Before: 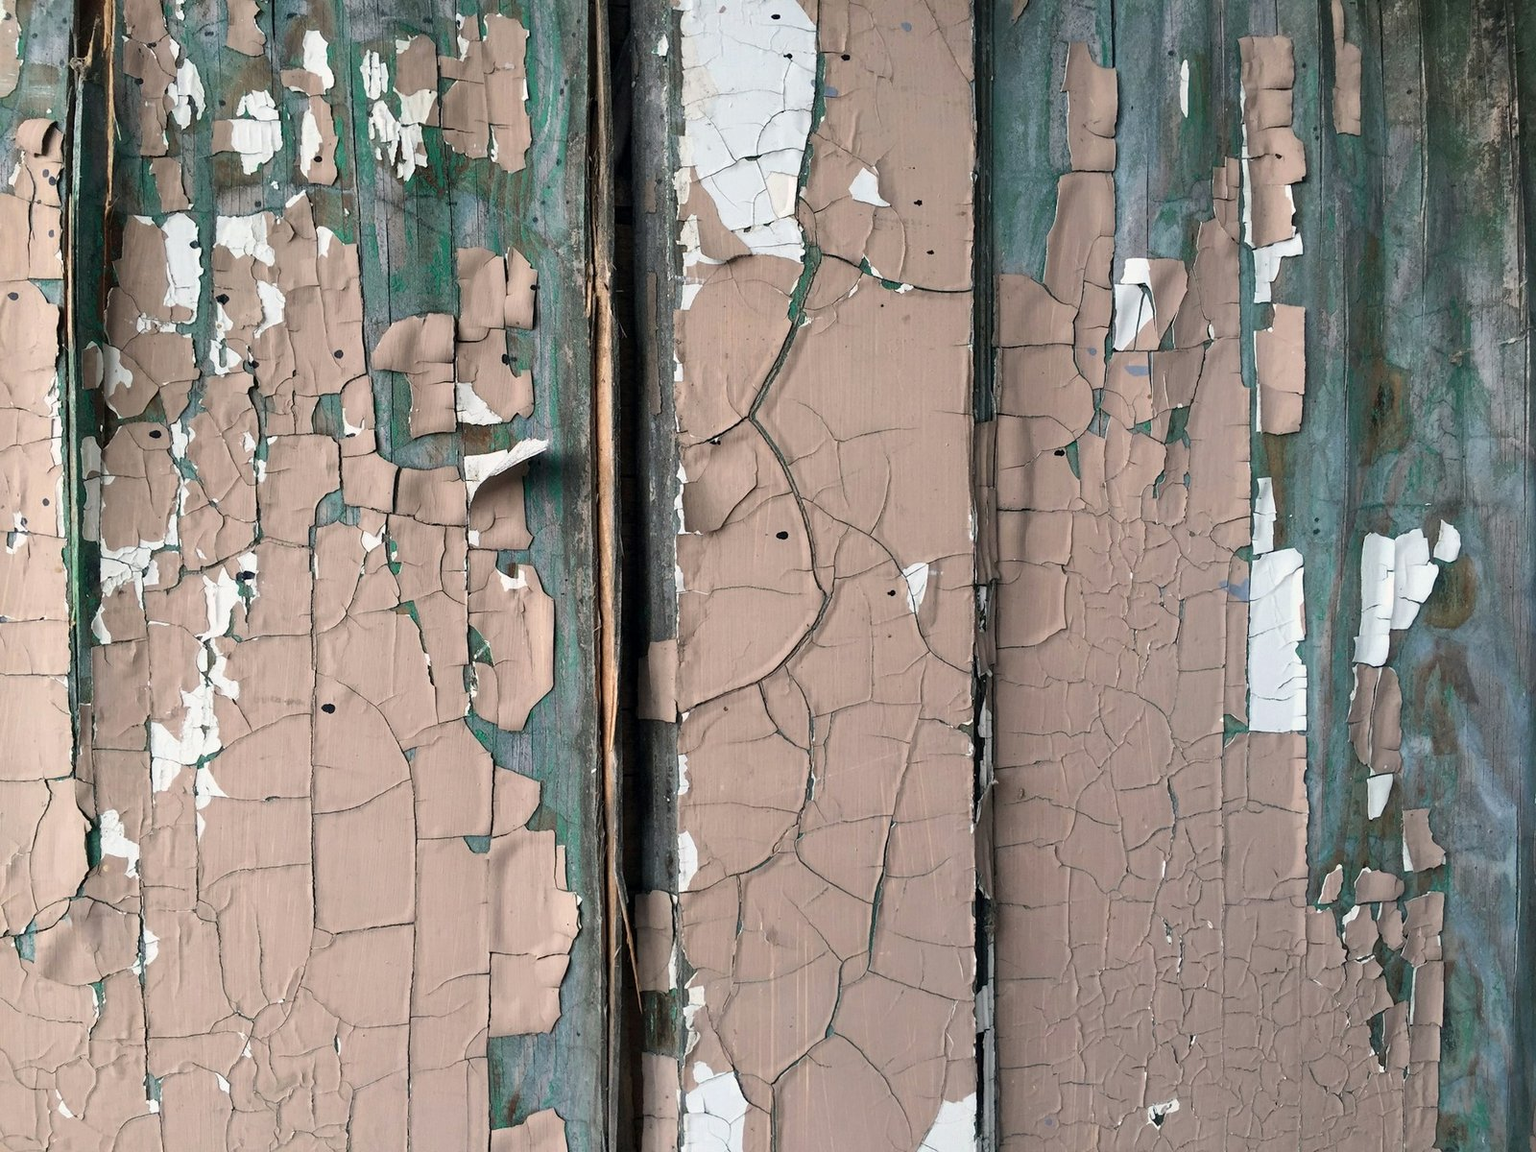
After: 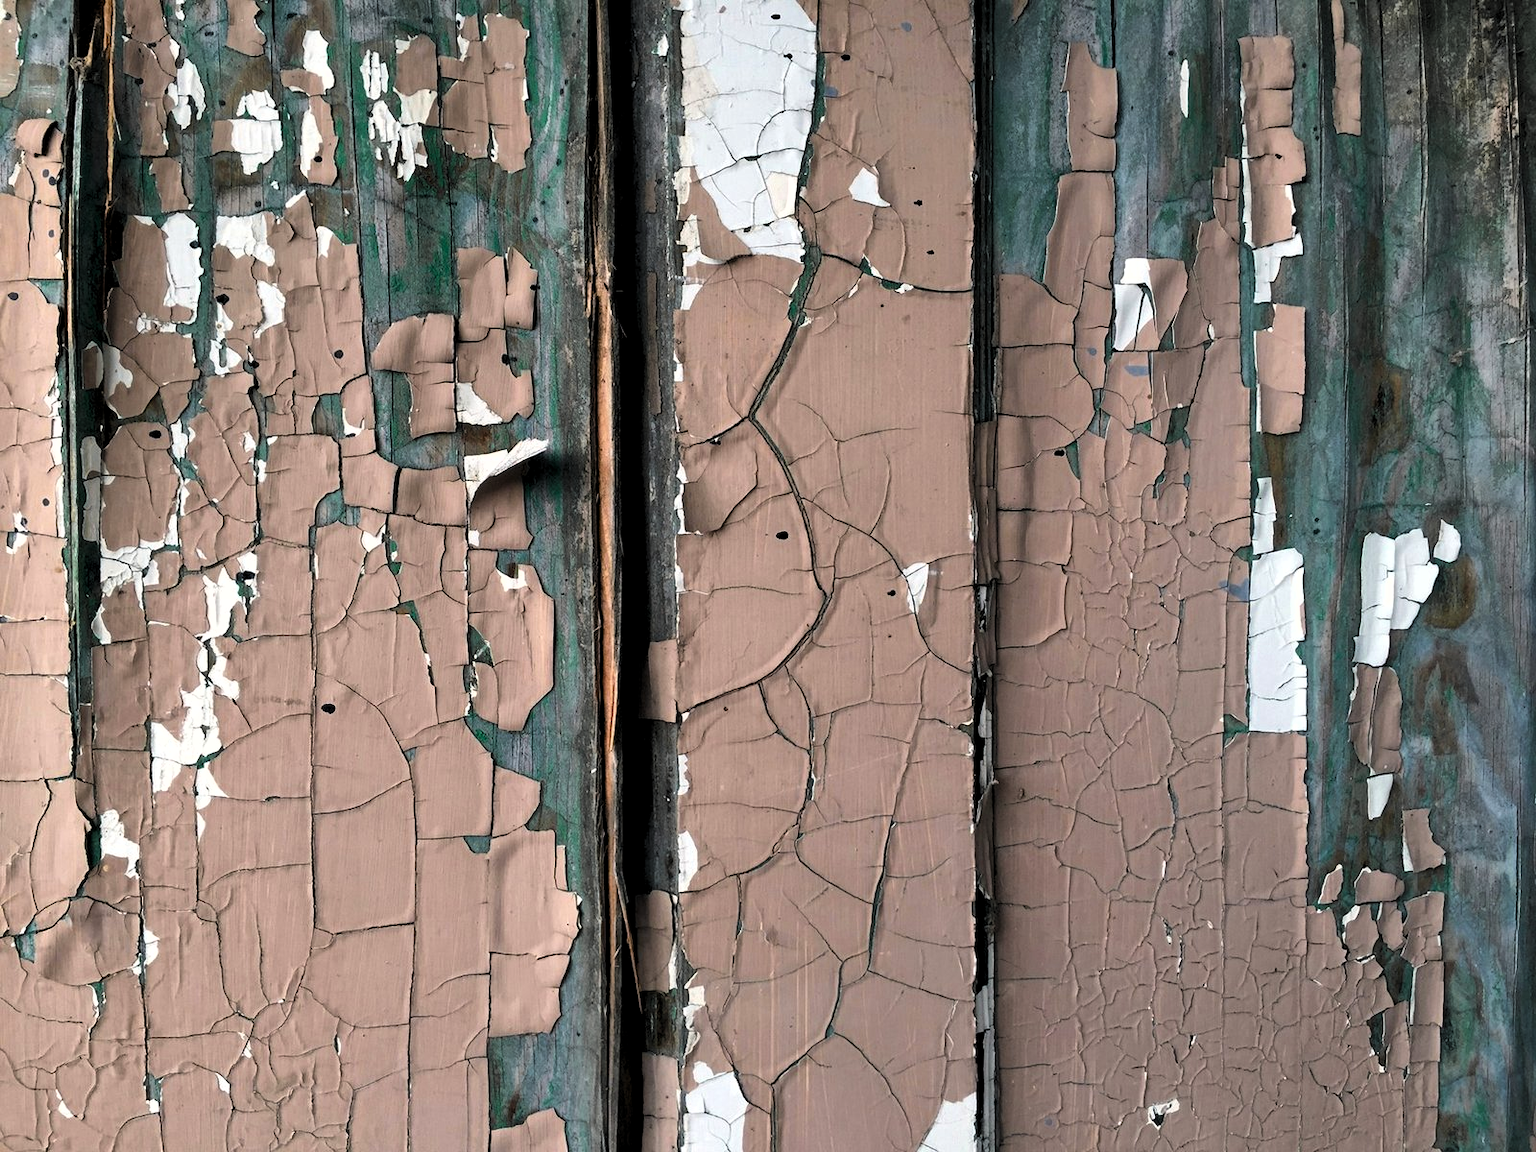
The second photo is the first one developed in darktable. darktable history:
shadows and highlights: soften with gaussian
color zones: curves: ch1 [(0.29, 0.492) (0.373, 0.185) (0.509, 0.481)]; ch2 [(0.25, 0.462) (0.749, 0.457)]
exposure: exposure 0.202 EV, compensate highlight preservation false
color balance rgb: highlights gain › chroma 0.107%, highlights gain › hue 331.99°, perceptual saturation grading › global saturation 29.488%, global vibrance 6.898%, saturation formula JzAzBz (2021)
levels: levels [0.116, 0.574, 1]
